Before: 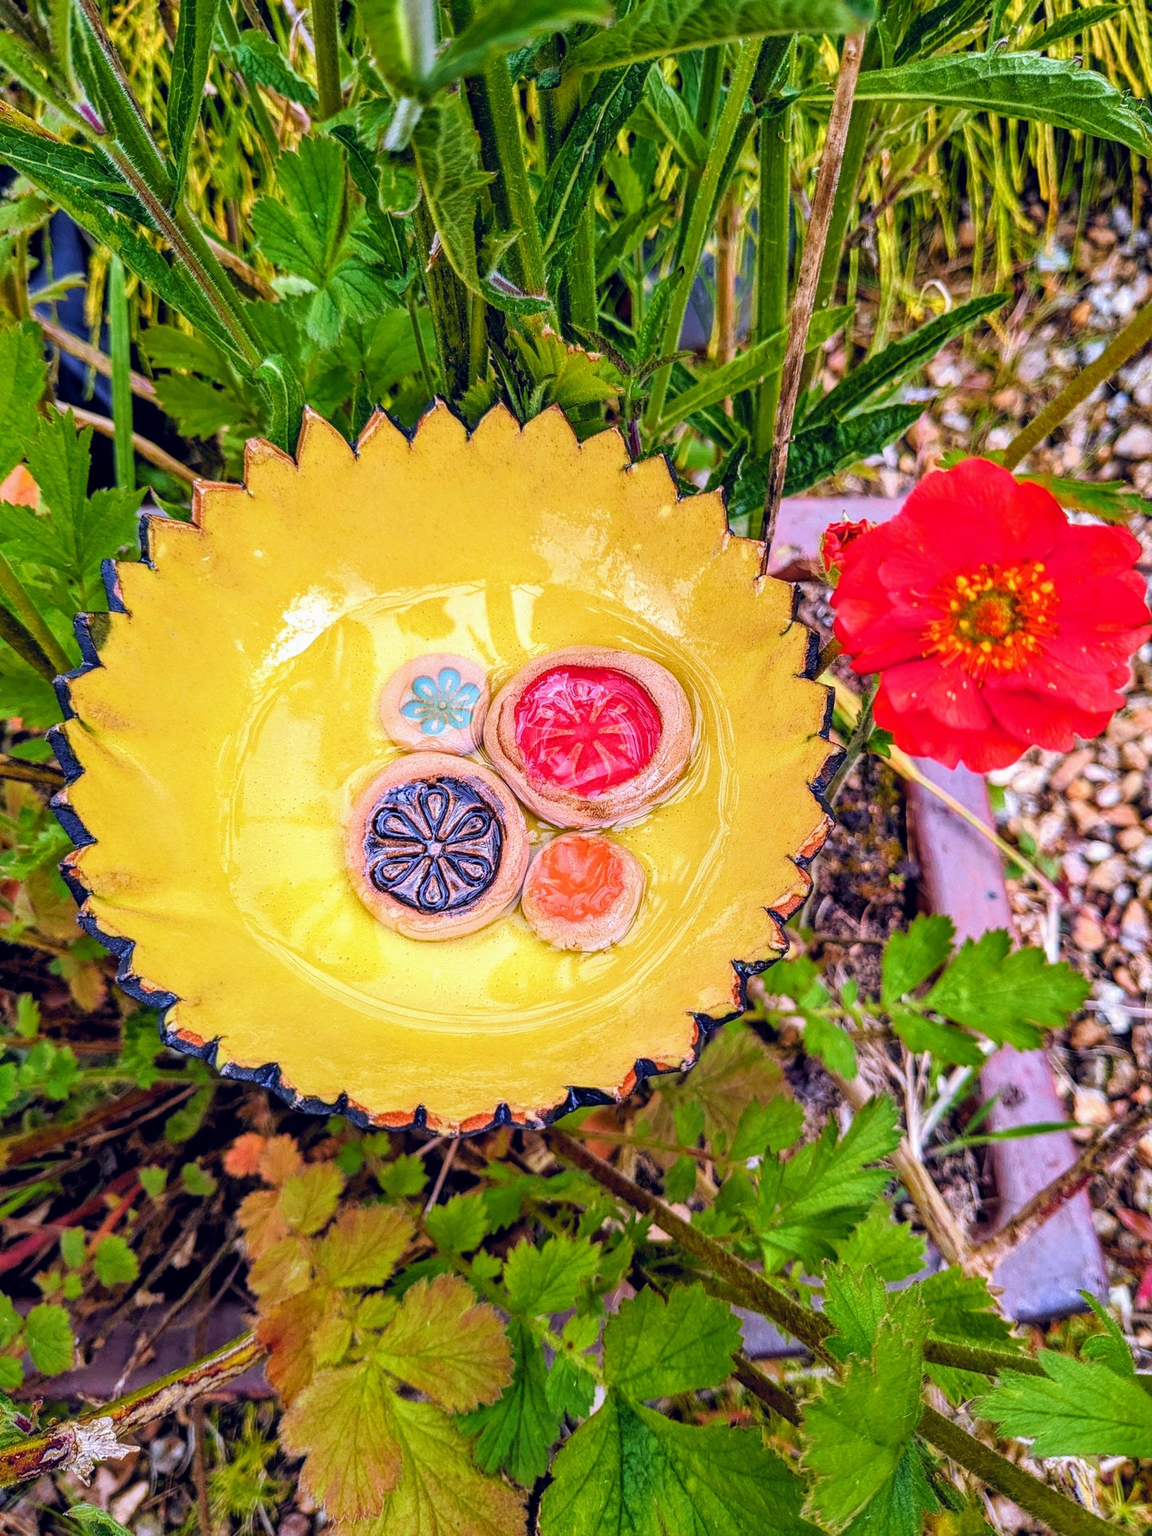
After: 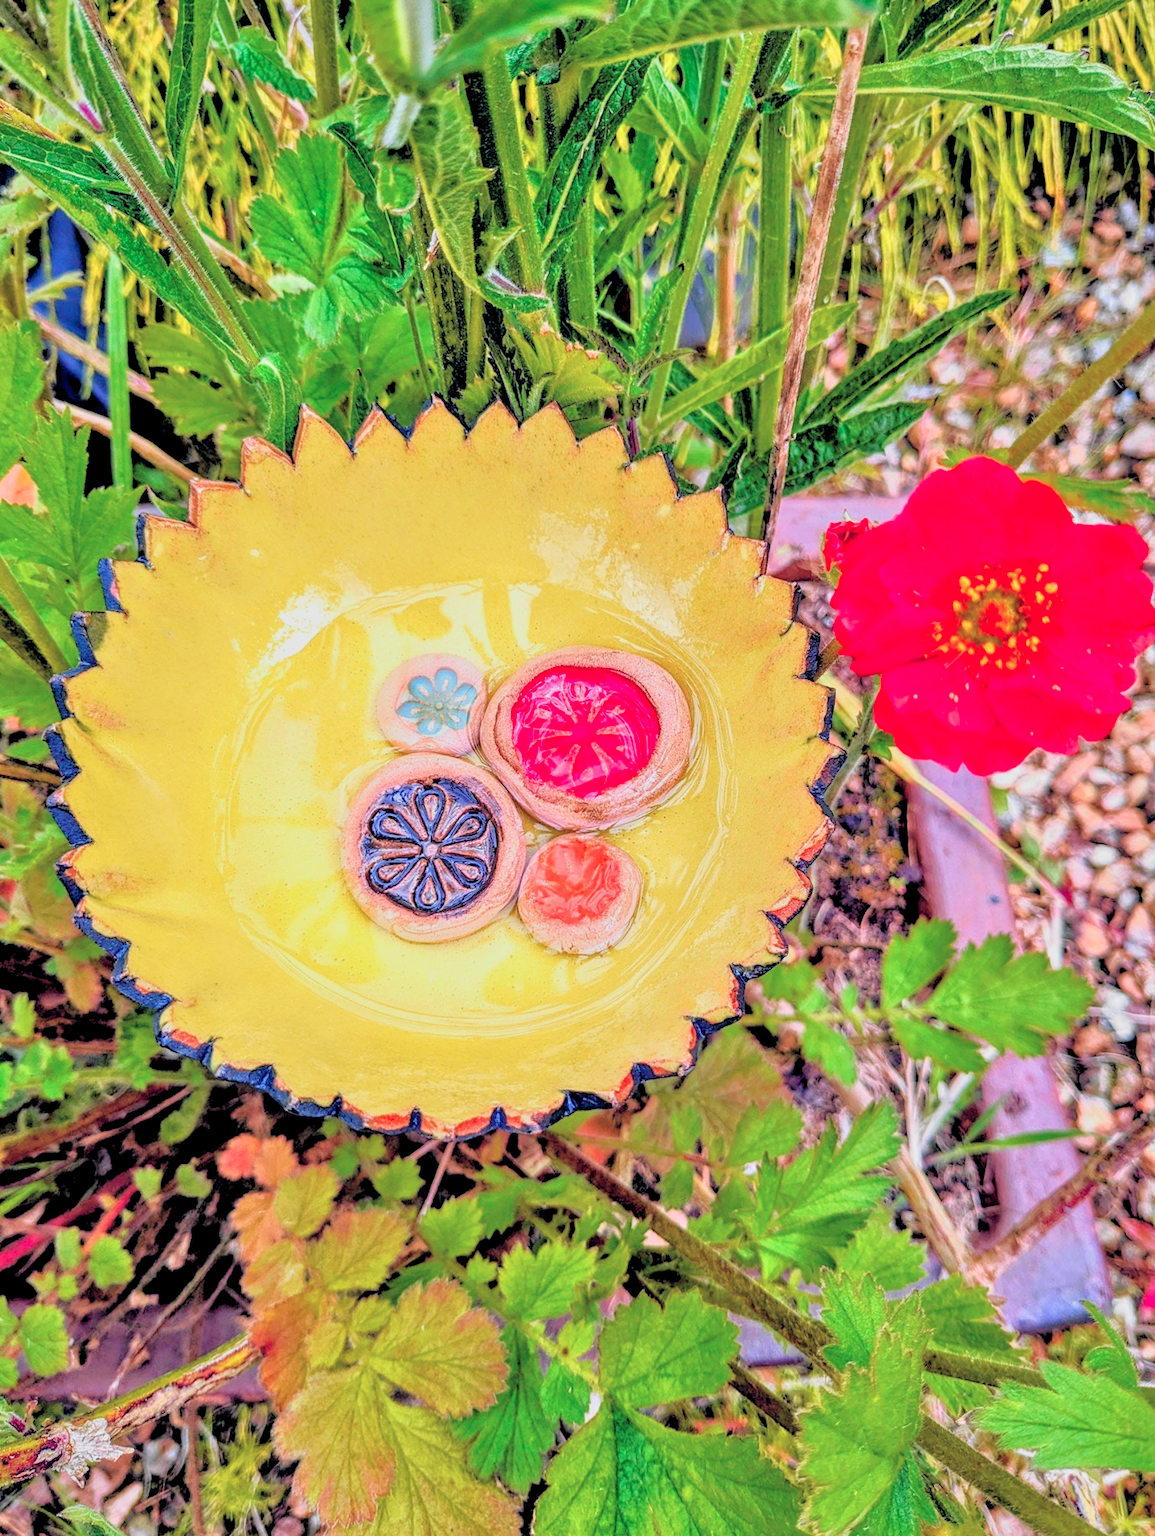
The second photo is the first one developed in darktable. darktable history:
tone equalizer: -7 EV 0.15 EV, -6 EV 0.6 EV, -5 EV 1.15 EV, -4 EV 1.33 EV, -3 EV 1.15 EV, -2 EV 0.6 EV, -1 EV 0.15 EV, mask exposure compensation -0.5 EV
rgb levels: preserve colors sum RGB, levels [[0.038, 0.433, 0.934], [0, 0.5, 1], [0, 0.5, 1]]
exposure: compensate highlight preservation false
rotate and perspective: rotation 0.192°, lens shift (horizontal) -0.015, crop left 0.005, crop right 0.996, crop top 0.006, crop bottom 0.99
tone curve: curves: ch0 [(0, 0) (0.058, 0.037) (0.214, 0.183) (0.304, 0.288) (0.561, 0.554) (0.687, 0.677) (0.768, 0.768) (0.858, 0.861) (0.987, 0.945)]; ch1 [(0, 0) (0.172, 0.123) (0.312, 0.296) (0.432, 0.448) (0.471, 0.469) (0.502, 0.5) (0.521, 0.505) (0.565, 0.569) (0.663, 0.663) (0.703, 0.721) (0.857, 0.917) (1, 1)]; ch2 [(0, 0) (0.411, 0.424) (0.485, 0.497) (0.502, 0.5) (0.517, 0.511) (0.556, 0.551) (0.626, 0.594) (0.709, 0.661) (1, 1)], color space Lab, independent channels, preserve colors none
